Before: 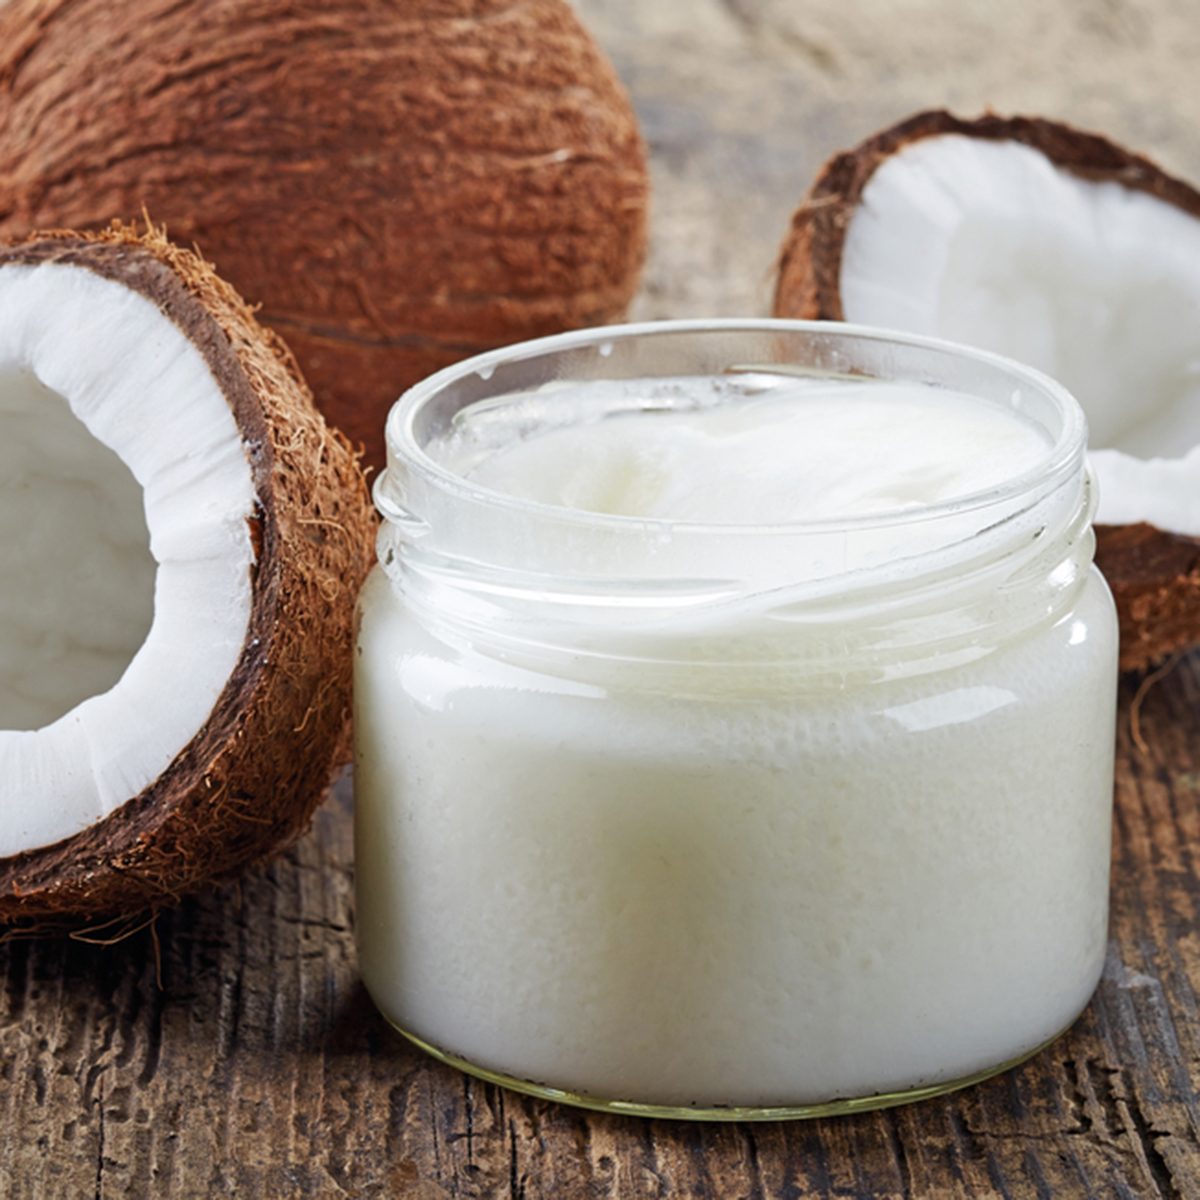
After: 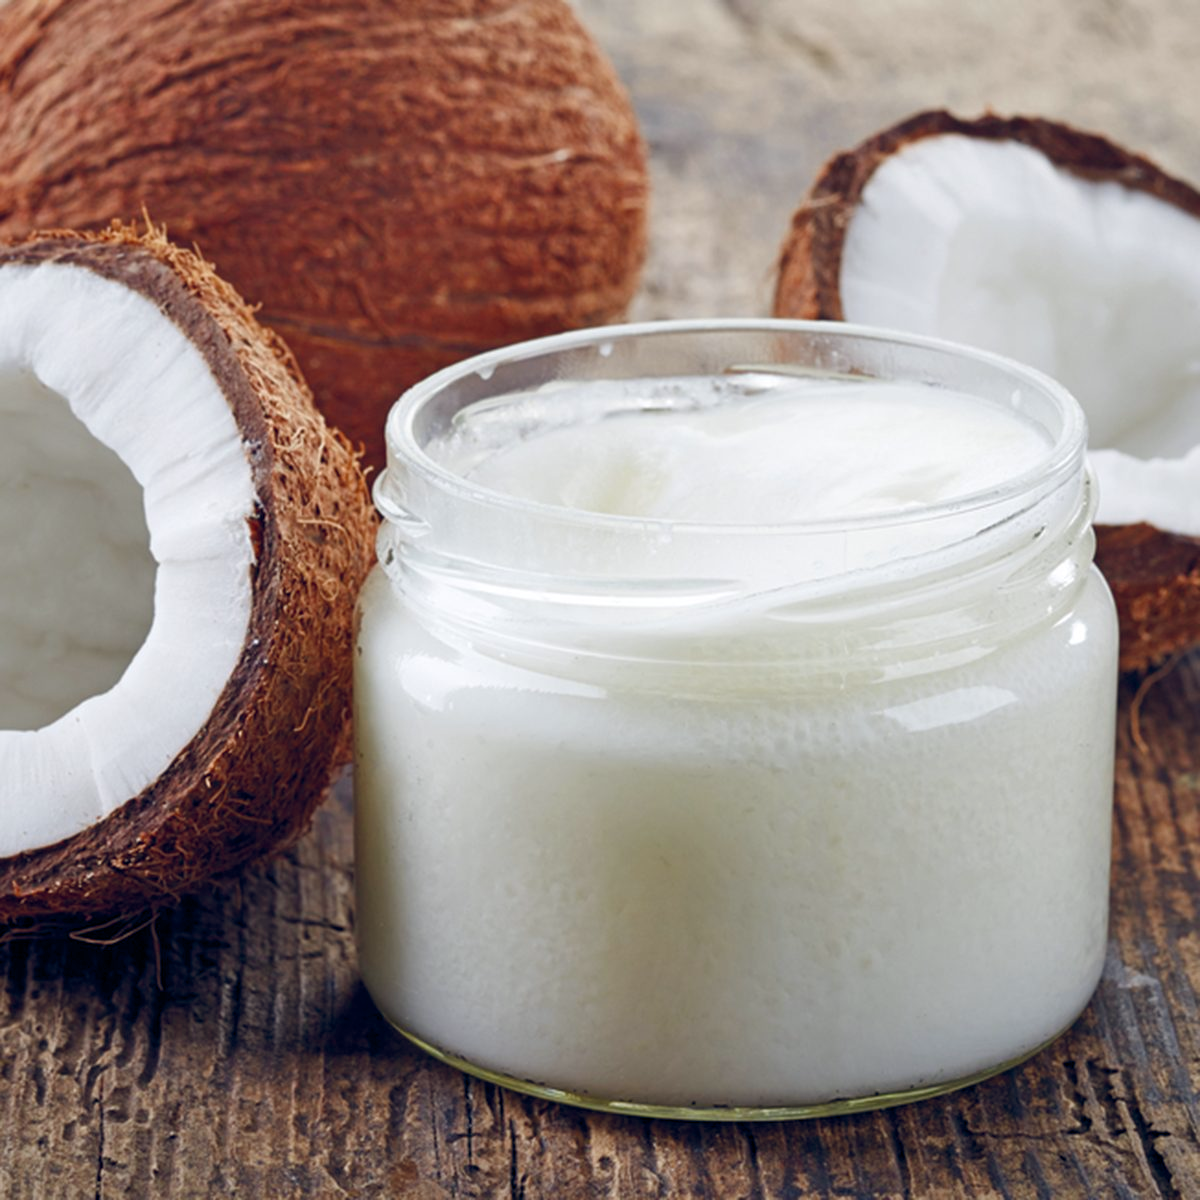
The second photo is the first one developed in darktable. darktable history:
color balance rgb: global offset › chroma 0.135%, global offset › hue 253.64°, linear chroma grading › global chroma 15.252%, perceptual saturation grading › global saturation 0.263%, perceptual saturation grading › highlights -15.405%, perceptual saturation grading › shadows 25.441%, global vibrance -22.762%
